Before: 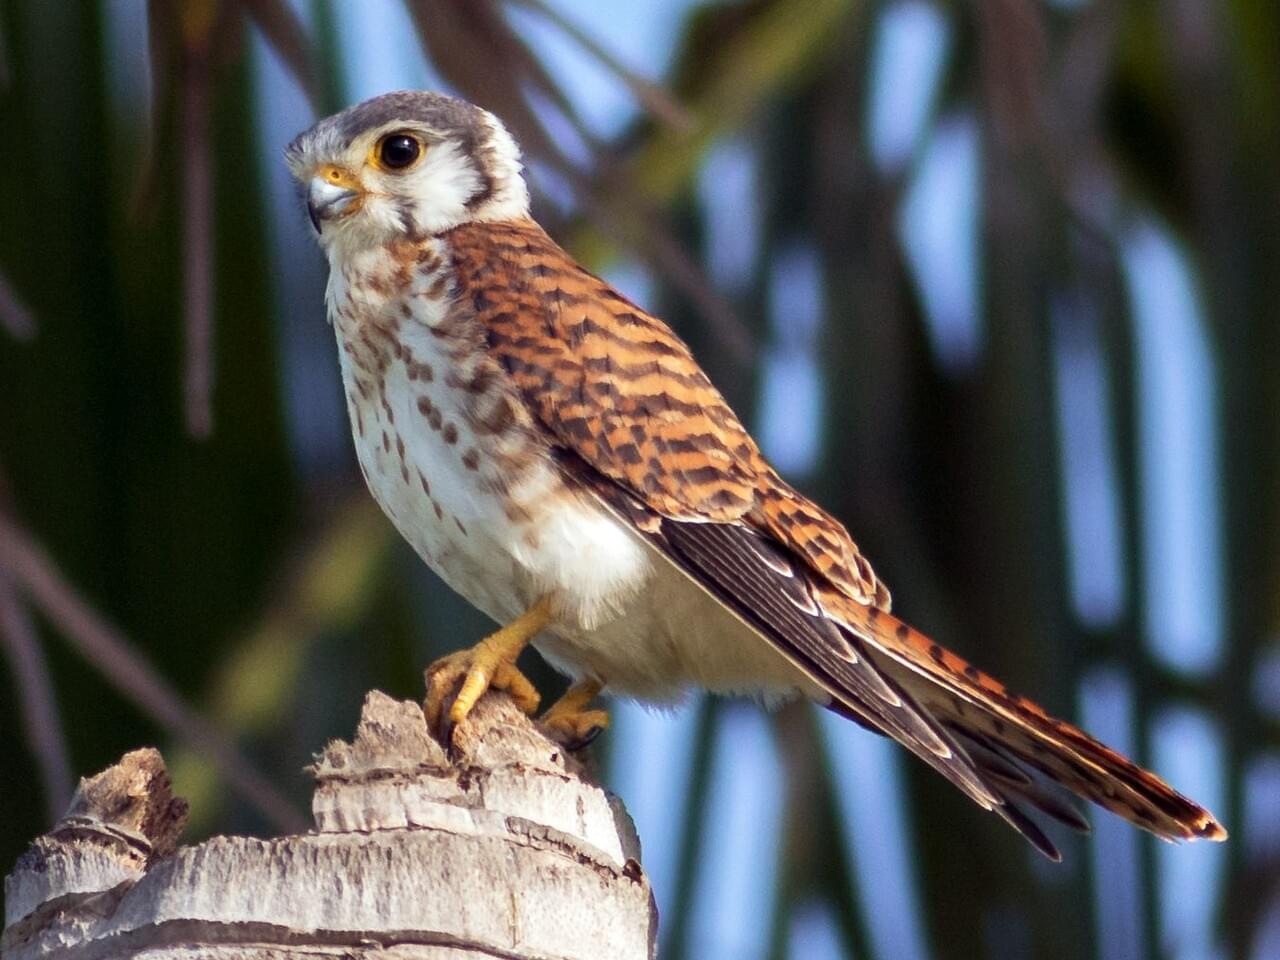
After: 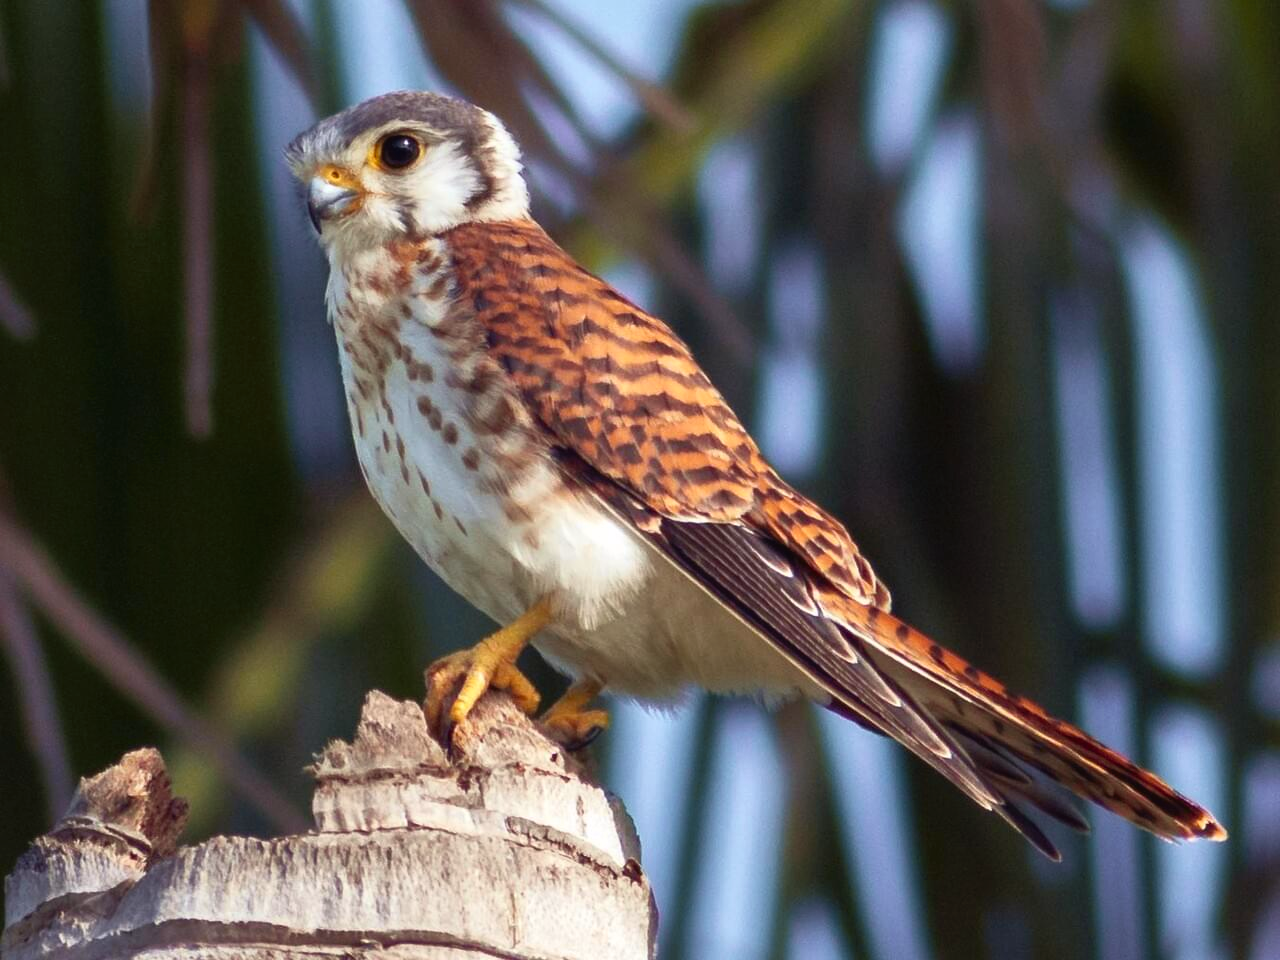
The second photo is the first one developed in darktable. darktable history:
tone curve: curves: ch0 [(0, 0.024) (0.119, 0.146) (0.474, 0.464) (0.718, 0.721) (0.817, 0.839) (1, 0.998)]; ch1 [(0, 0) (0.377, 0.416) (0.439, 0.451) (0.477, 0.477) (0.501, 0.503) (0.538, 0.544) (0.58, 0.602) (0.664, 0.676) (0.783, 0.804) (1, 1)]; ch2 [(0, 0) (0.38, 0.405) (0.463, 0.456) (0.498, 0.497) (0.524, 0.535) (0.578, 0.576) (0.648, 0.665) (1, 1)], color space Lab, independent channels, preserve colors none
